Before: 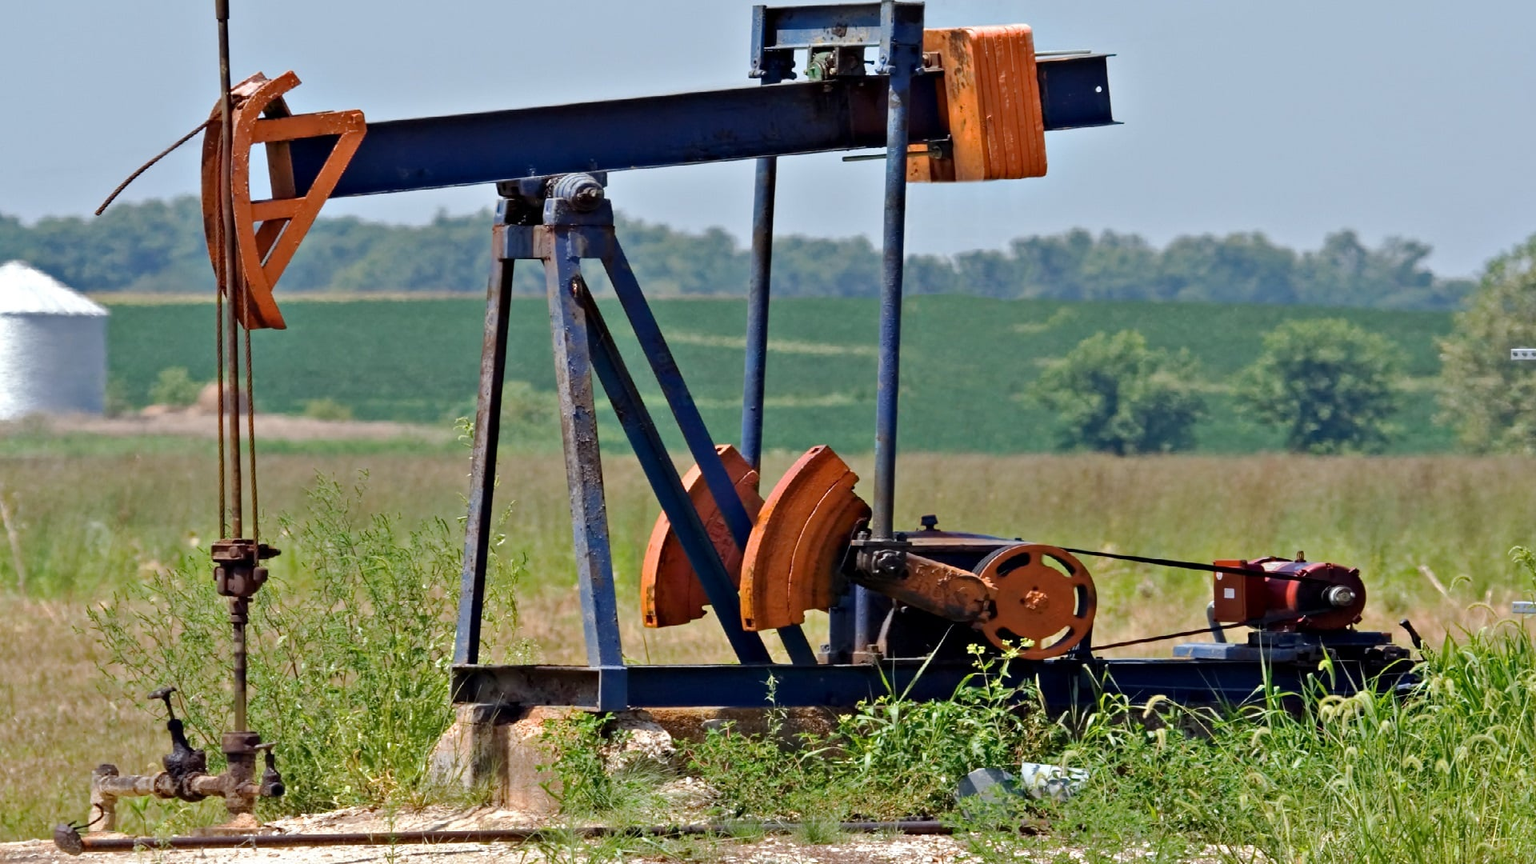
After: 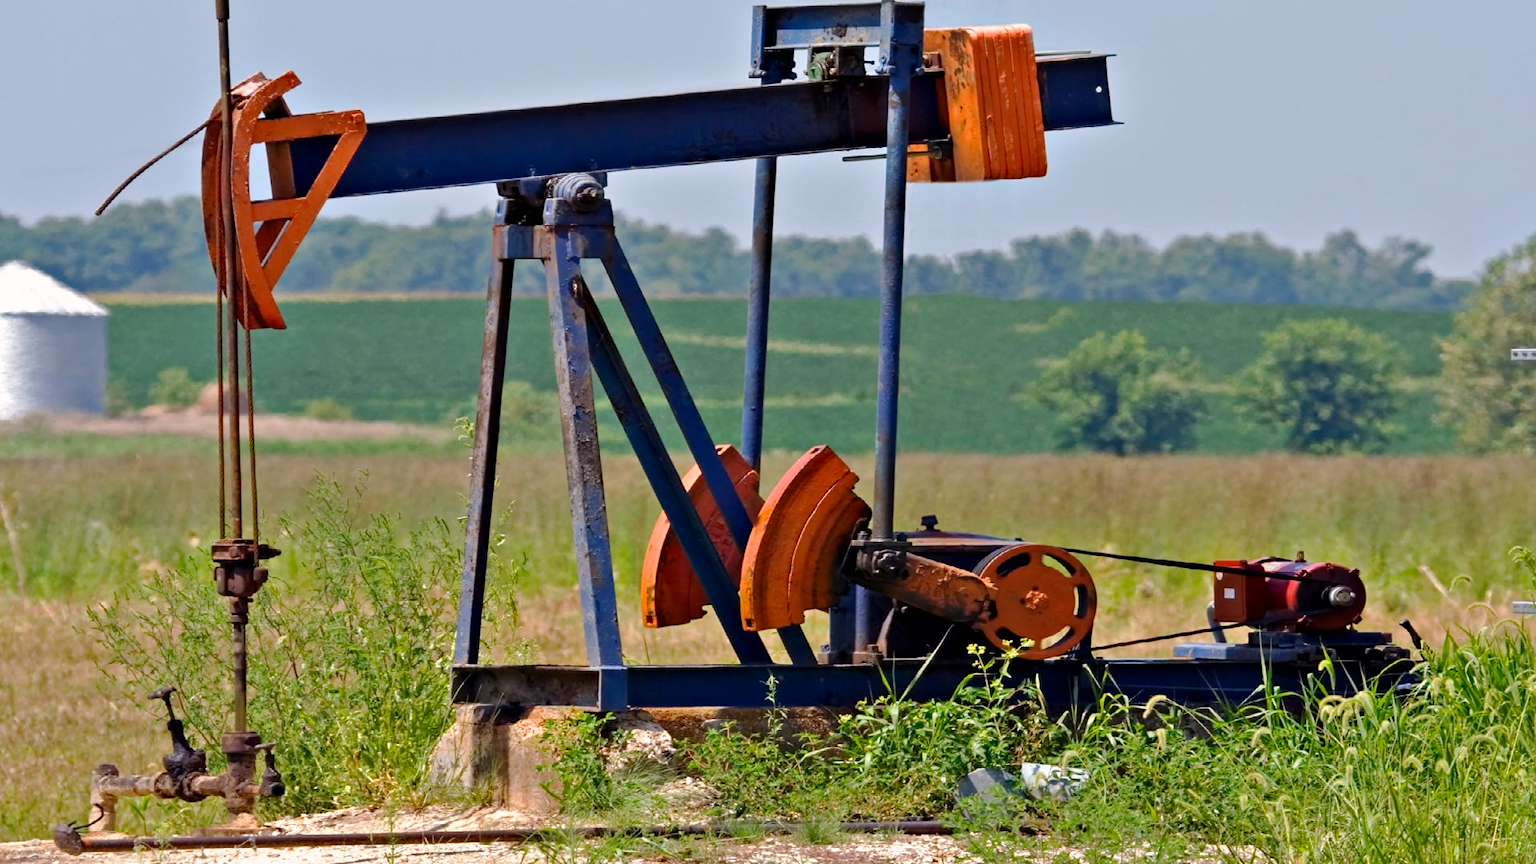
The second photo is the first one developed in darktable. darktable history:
color correction: highlights a* 3.53, highlights b* 2.06, saturation 1.18
